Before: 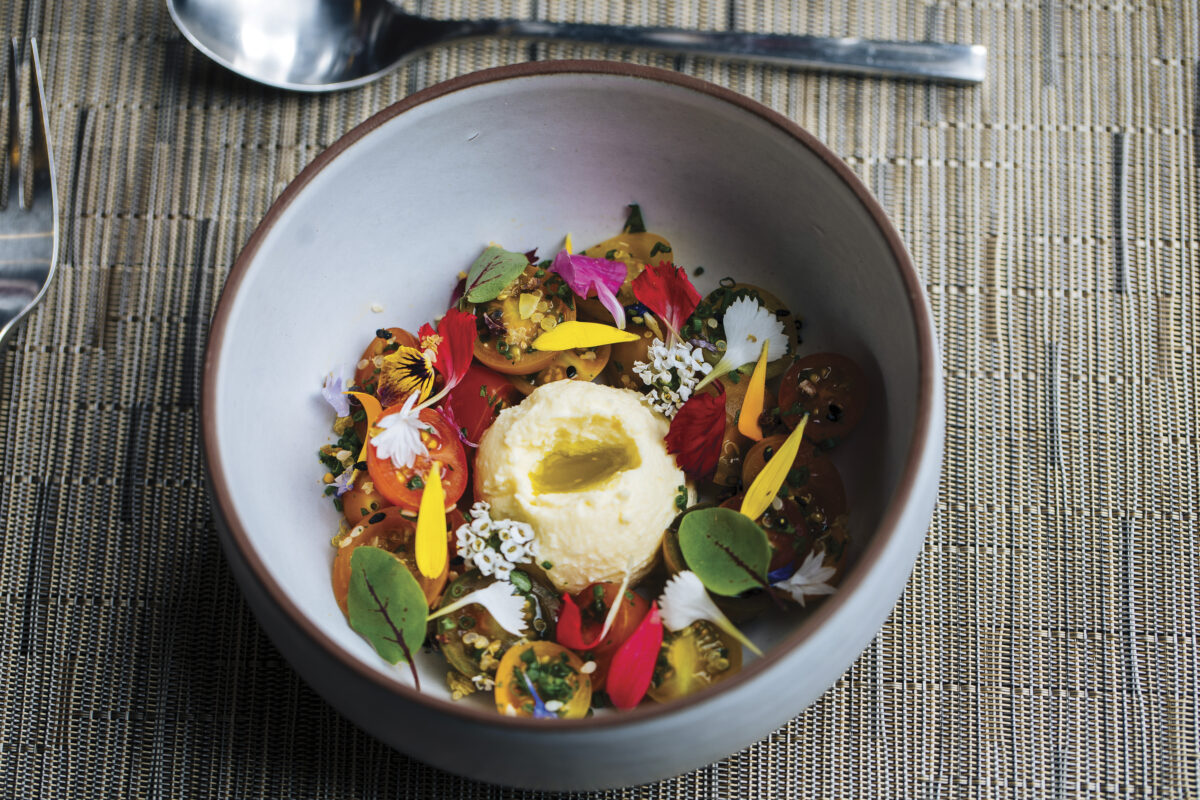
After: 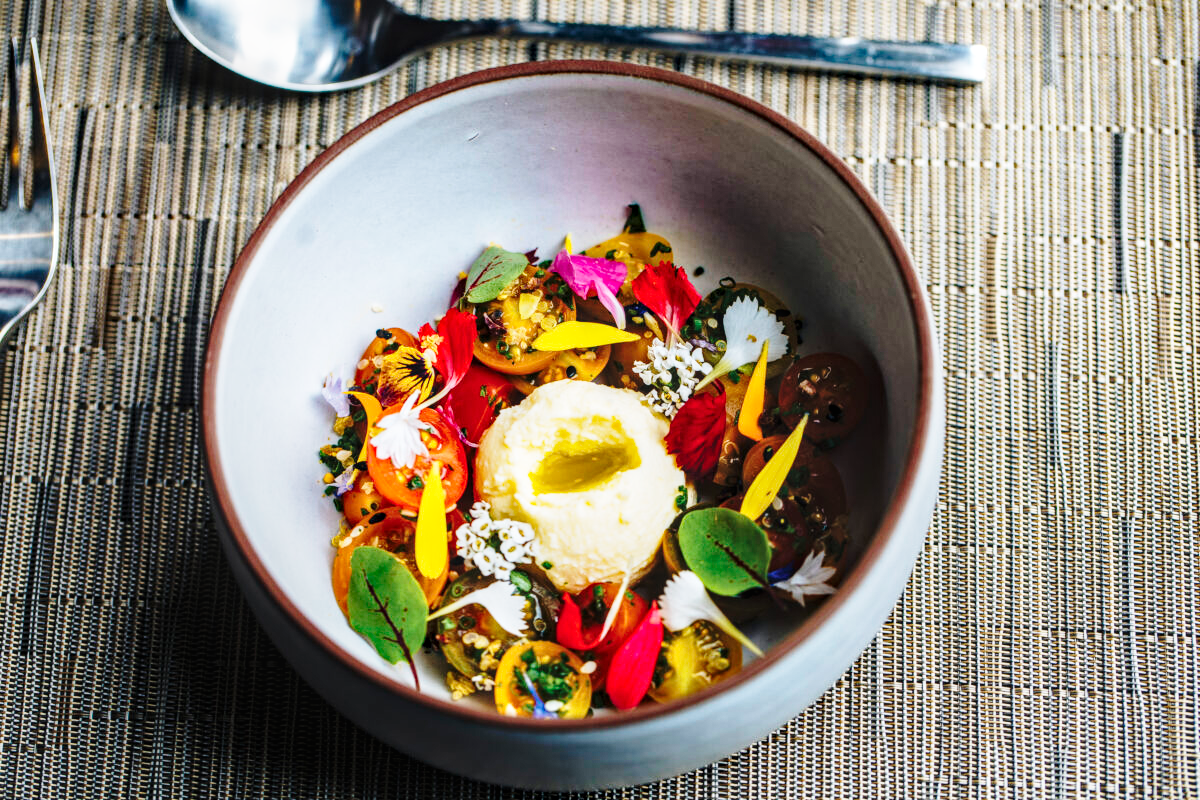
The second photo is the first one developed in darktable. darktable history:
base curve: curves: ch0 [(0, 0) (0.036, 0.037) (0.121, 0.228) (0.46, 0.76) (0.859, 0.983) (1, 1)], preserve colors none
local contrast: on, module defaults
haze removal: compatibility mode true, adaptive false
